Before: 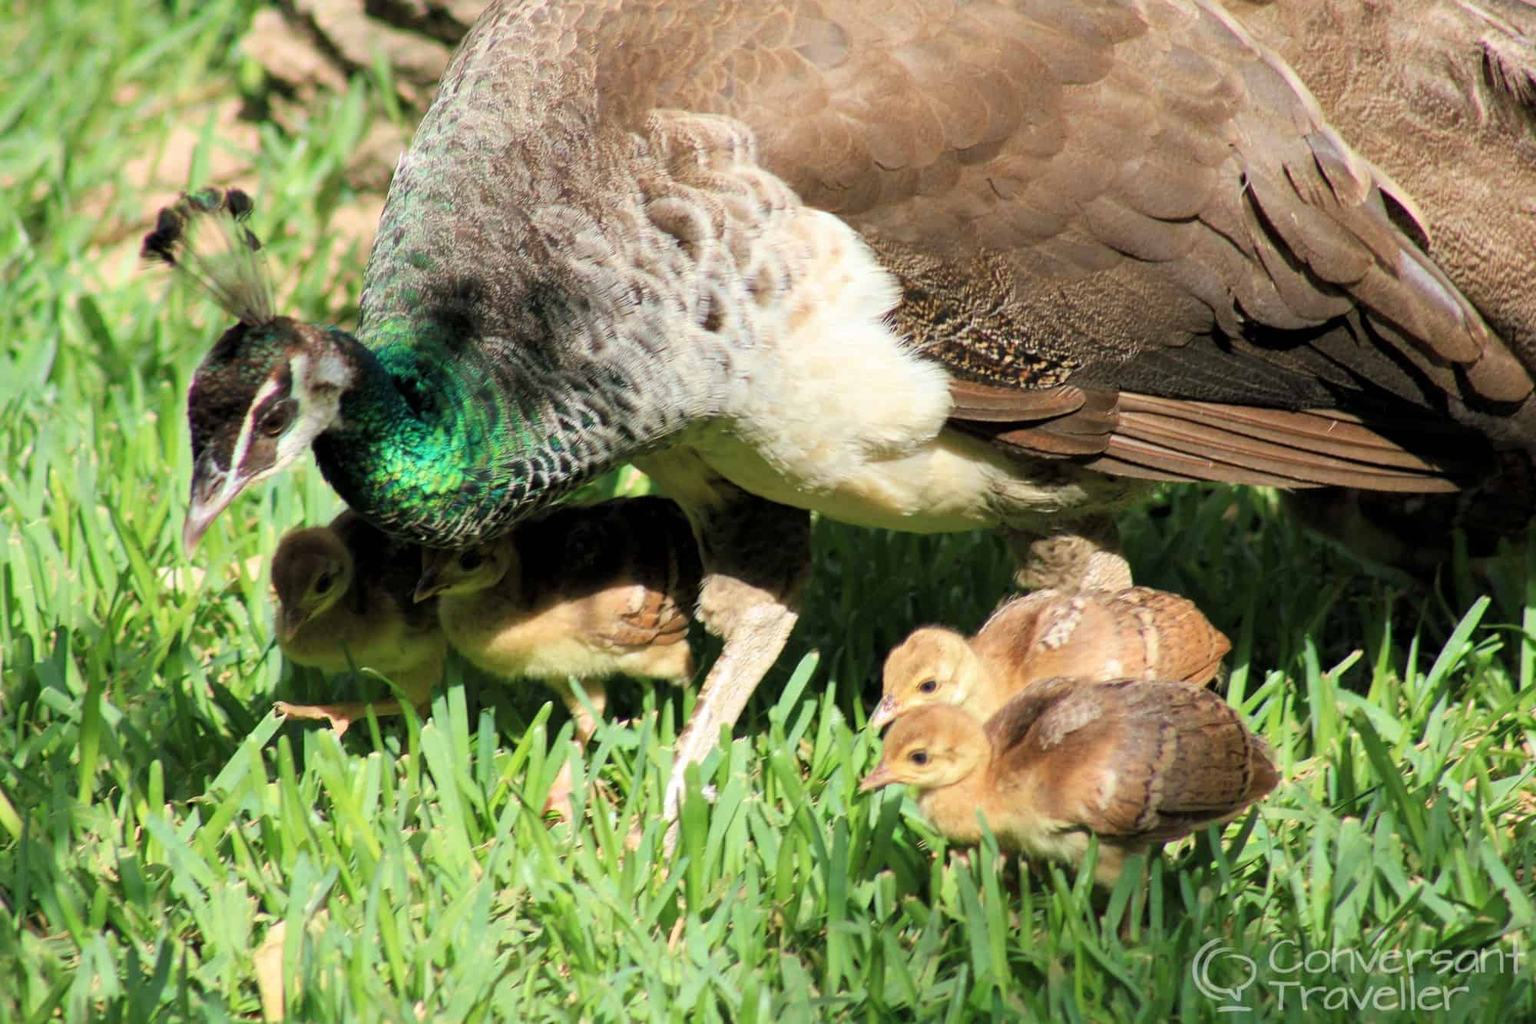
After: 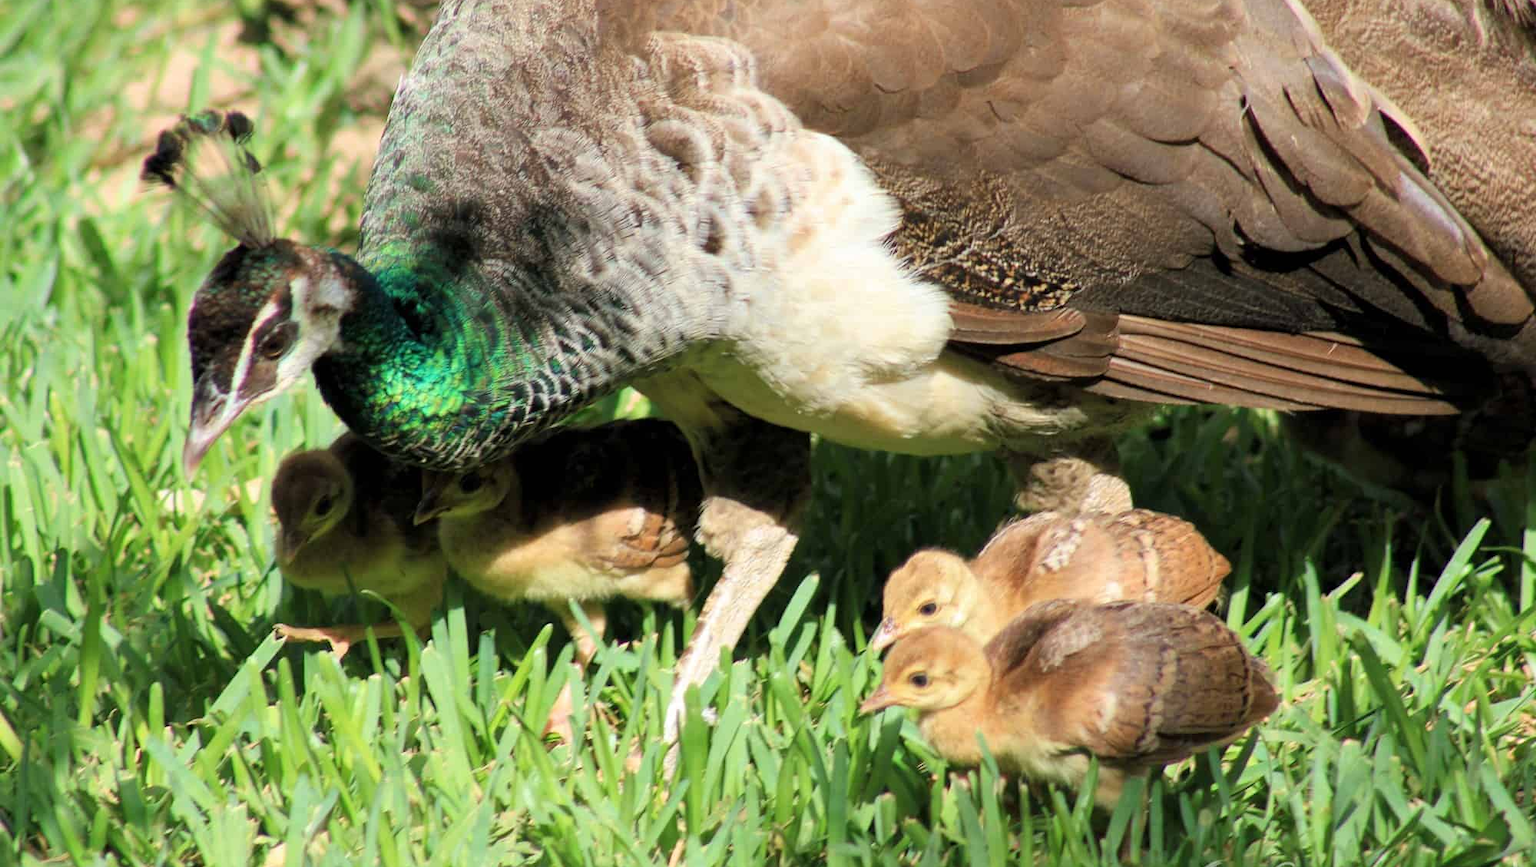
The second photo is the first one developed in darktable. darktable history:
levels: black 0.012%
crop: top 7.578%, bottom 7.682%
